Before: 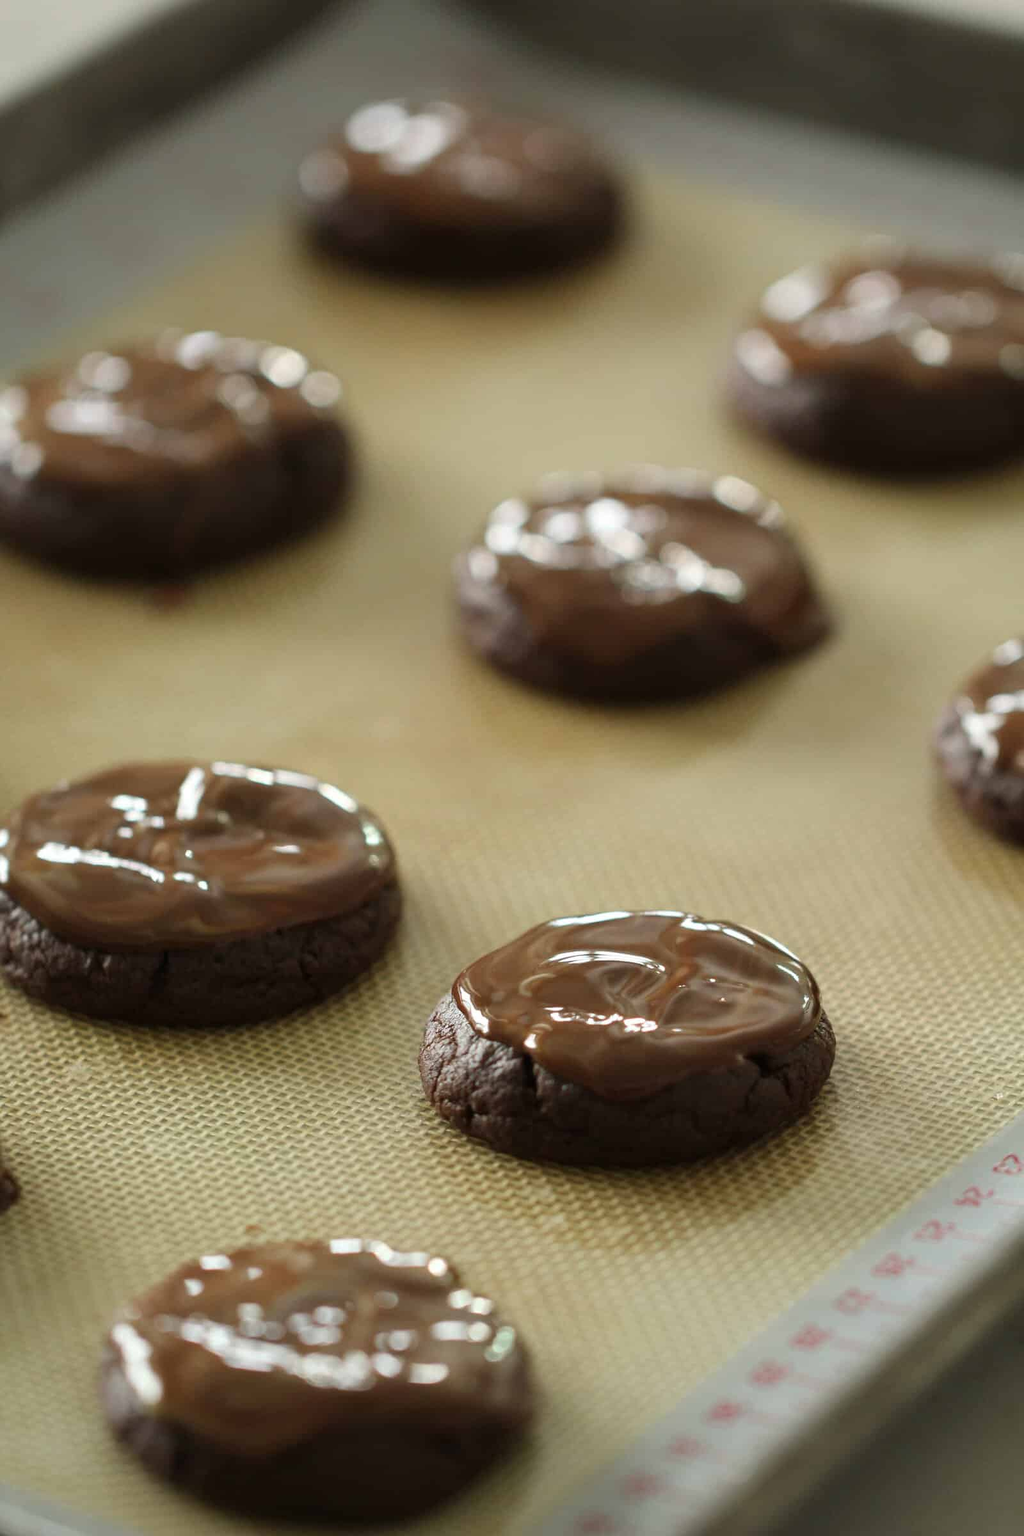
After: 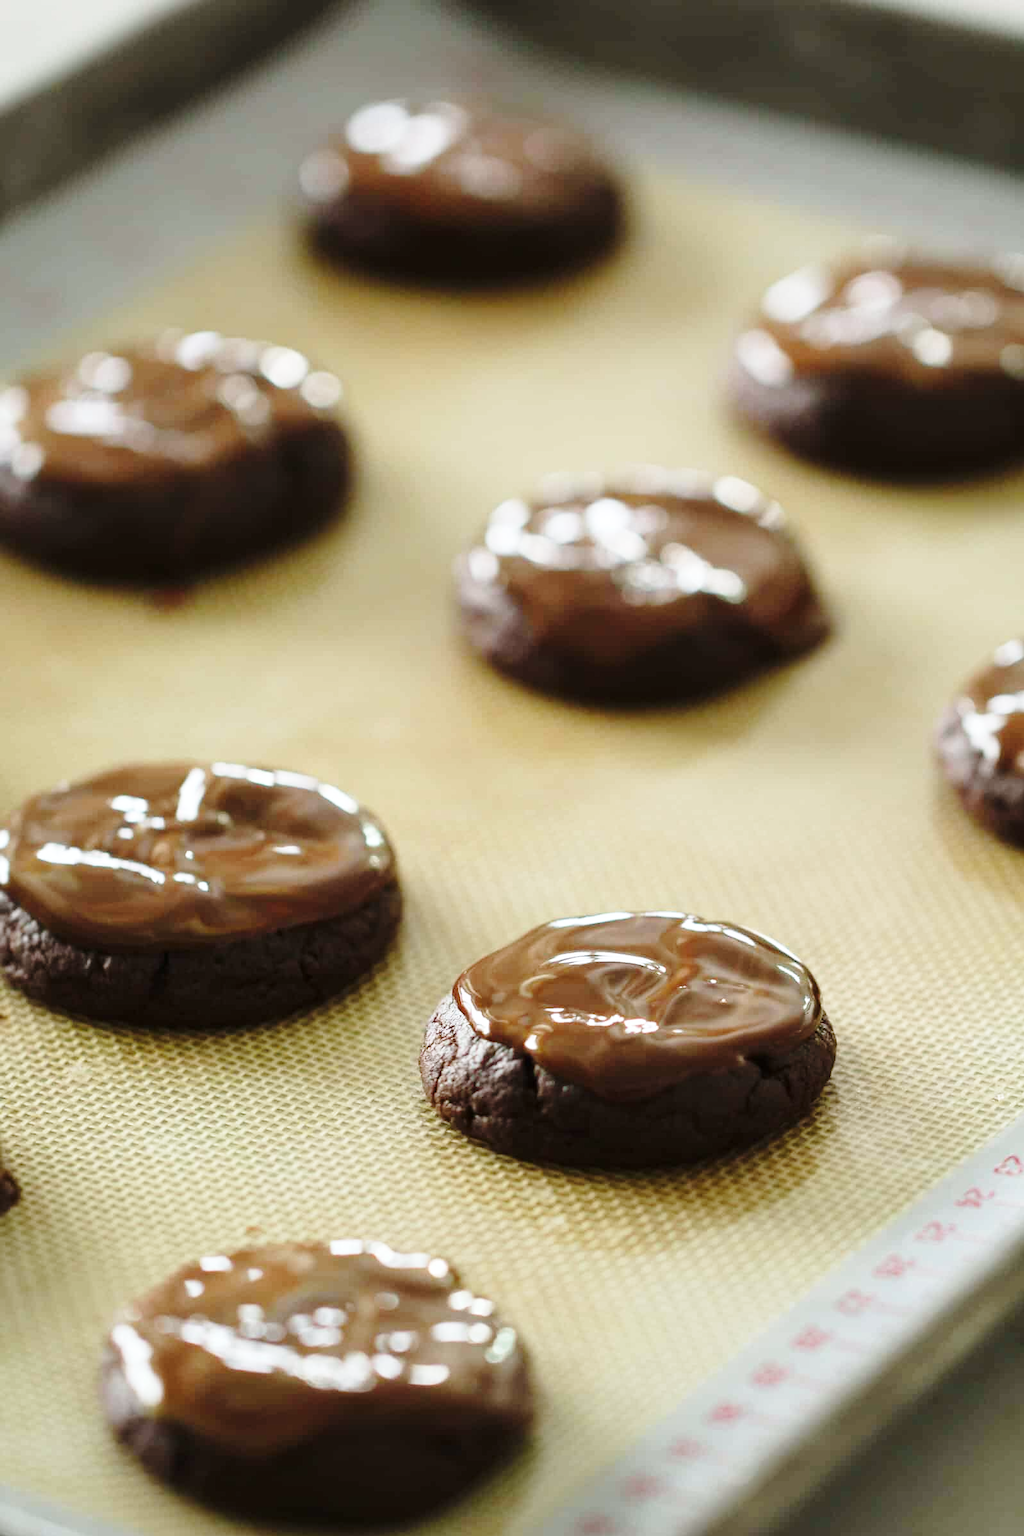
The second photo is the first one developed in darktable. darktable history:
white balance: red 0.983, blue 1.036
crop: bottom 0.071%
base curve: curves: ch0 [(0, 0) (0.028, 0.03) (0.121, 0.232) (0.46, 0.748) (0.859, 0.968) (1, 1)], preserve colors none
